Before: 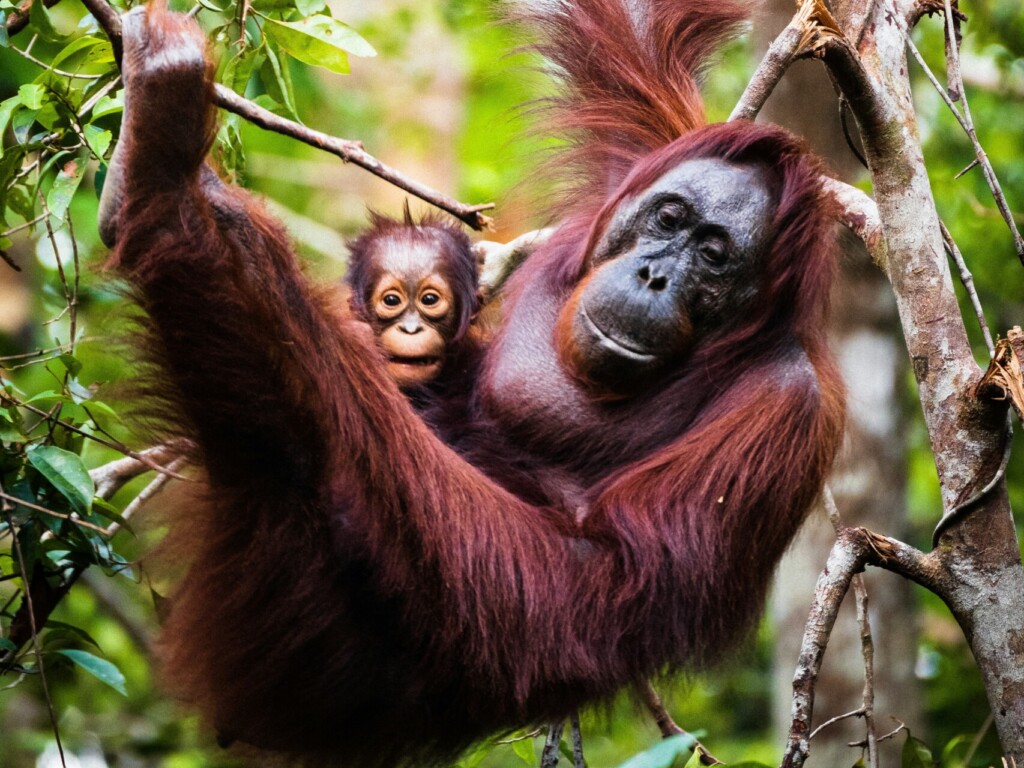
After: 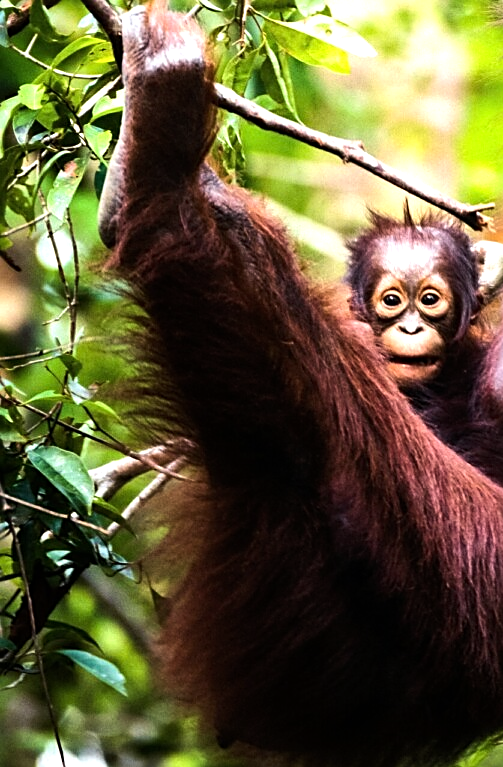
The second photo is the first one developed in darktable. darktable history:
tone equalizer: -8 EV -0.75 EV, -7 EV -0.7 EV, -6 EV -0.6 EV, -5 EV -0.4 EV, -3 EV 0.4 EV, -2 EV 0.6 EV, -1 EV 0.7 EV, +0 EV 0.75 EV, edges refinement/feathering 500, mask exposure compensation -1.57 EV, preserve details no
crop and rotate: left 0%, top 0%, right 50.845%
sharpen: on, module defaults
